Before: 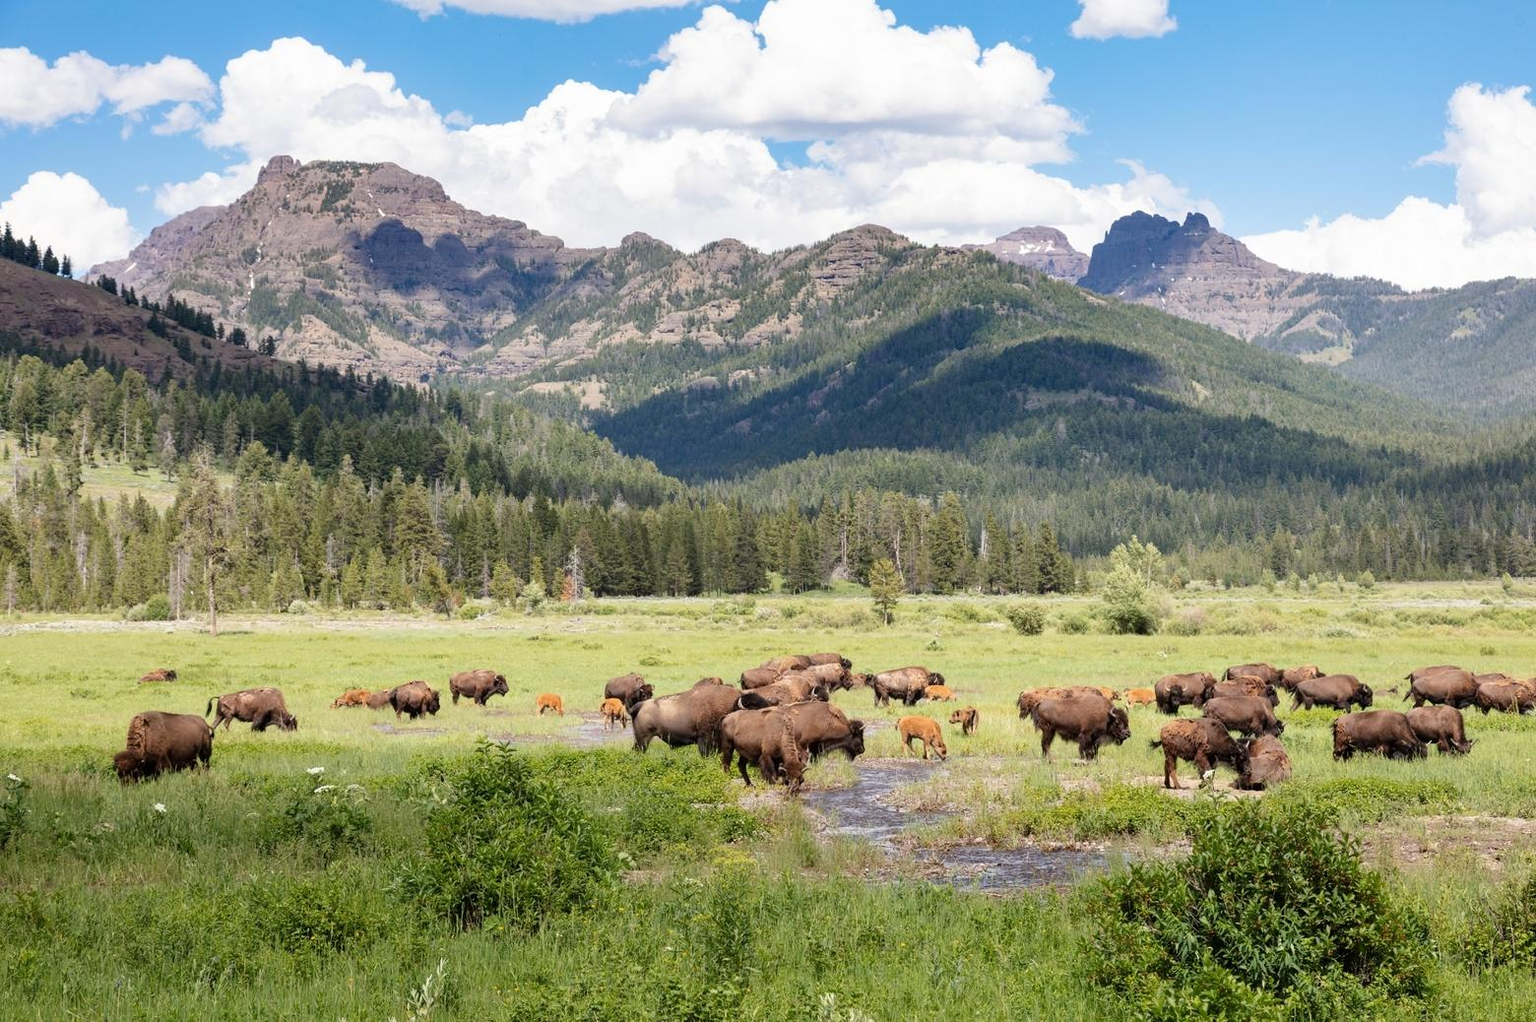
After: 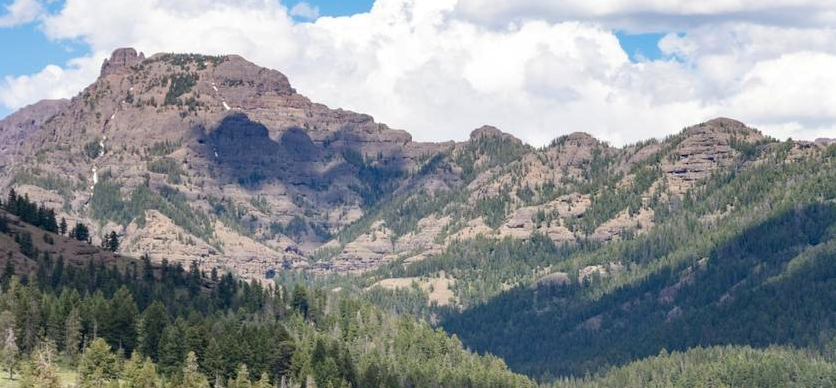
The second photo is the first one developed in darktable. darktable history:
haze removal: compatibility mode true, adaptive false
crop: left 10.335%, top 10.651%, right 36.034%, bottom 51.92%
